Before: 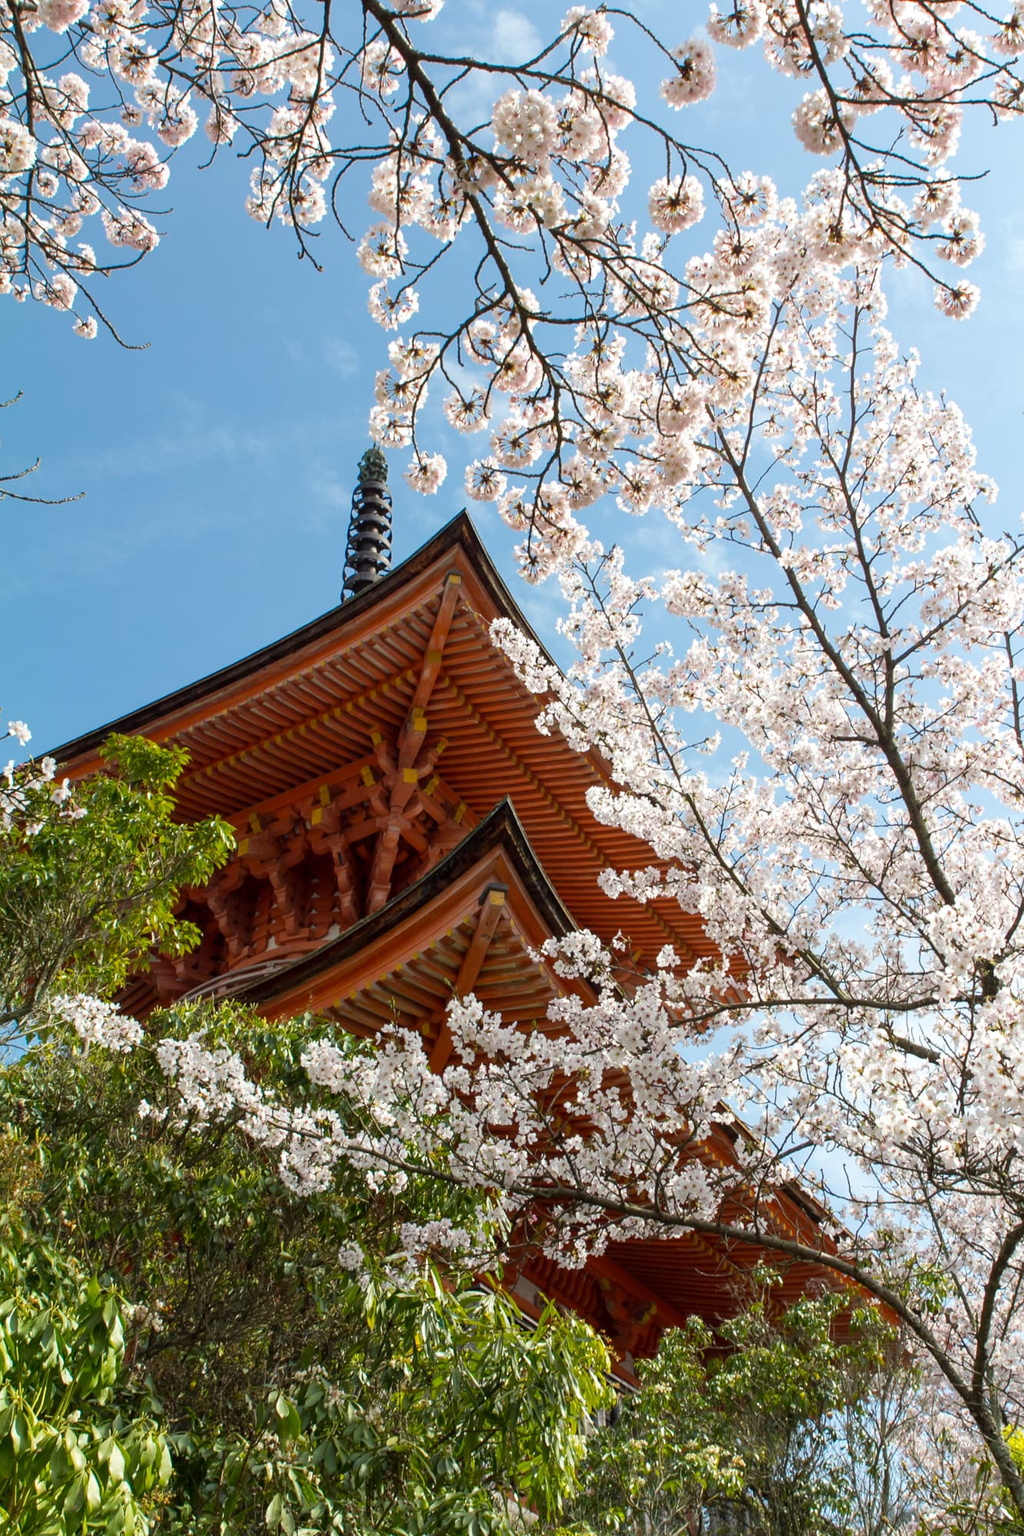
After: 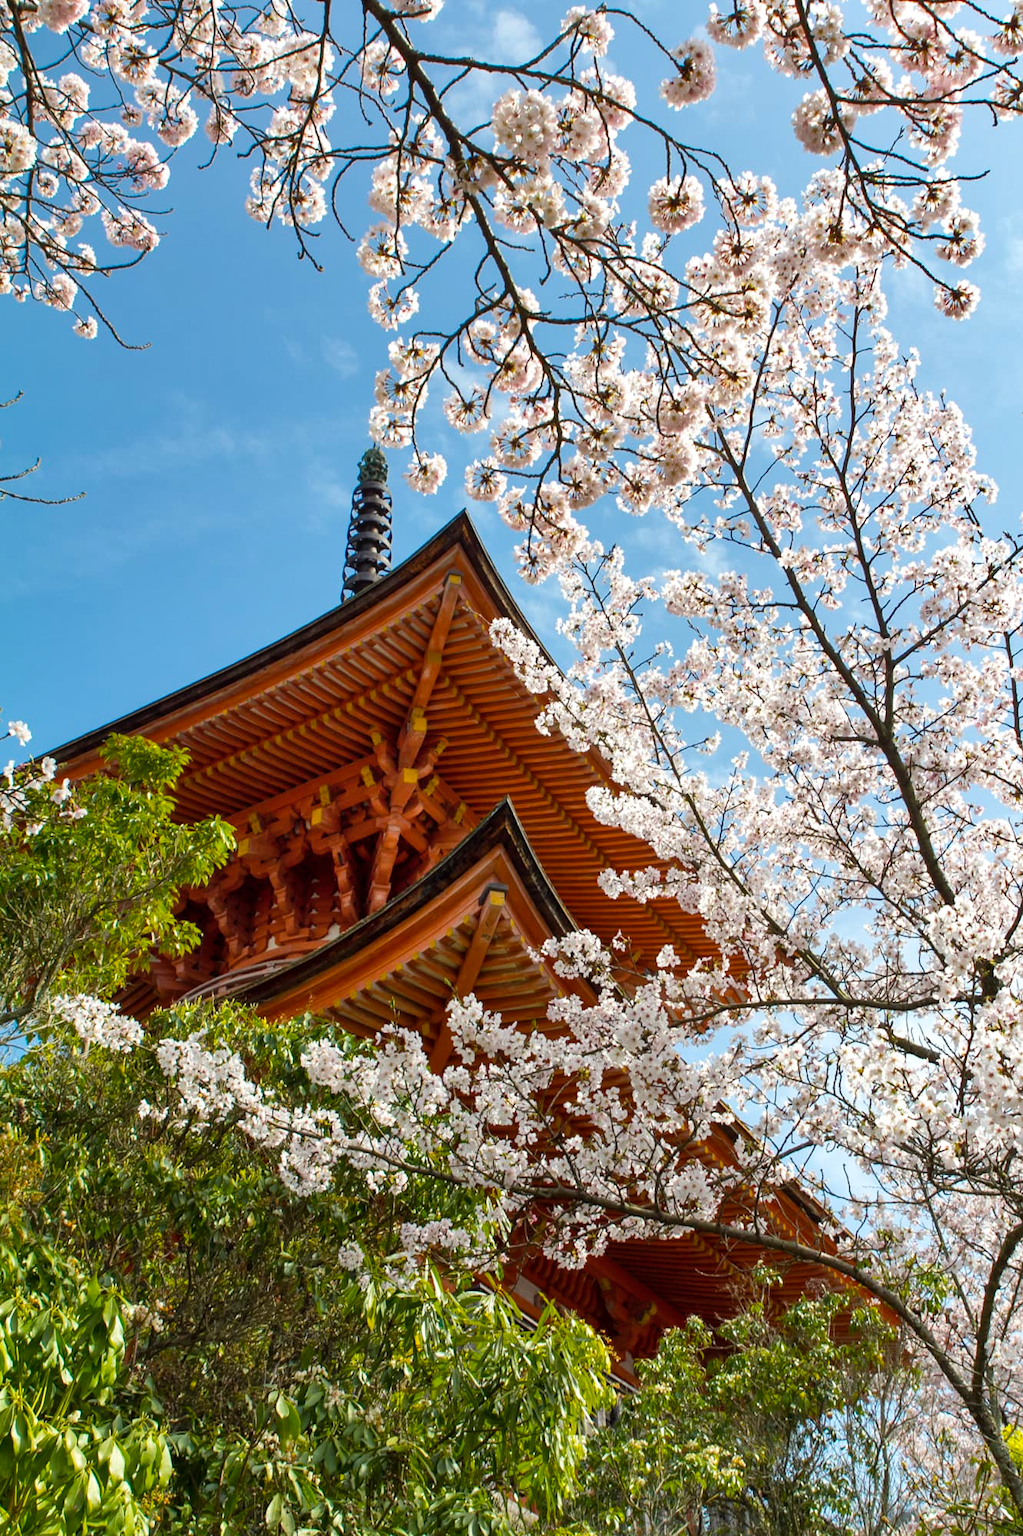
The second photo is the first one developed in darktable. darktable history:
color balance rgb: perceptual saturation grading › global saturation 25.694%
shadows and highlights: white point adjustment 1.08, soften with gaussian
